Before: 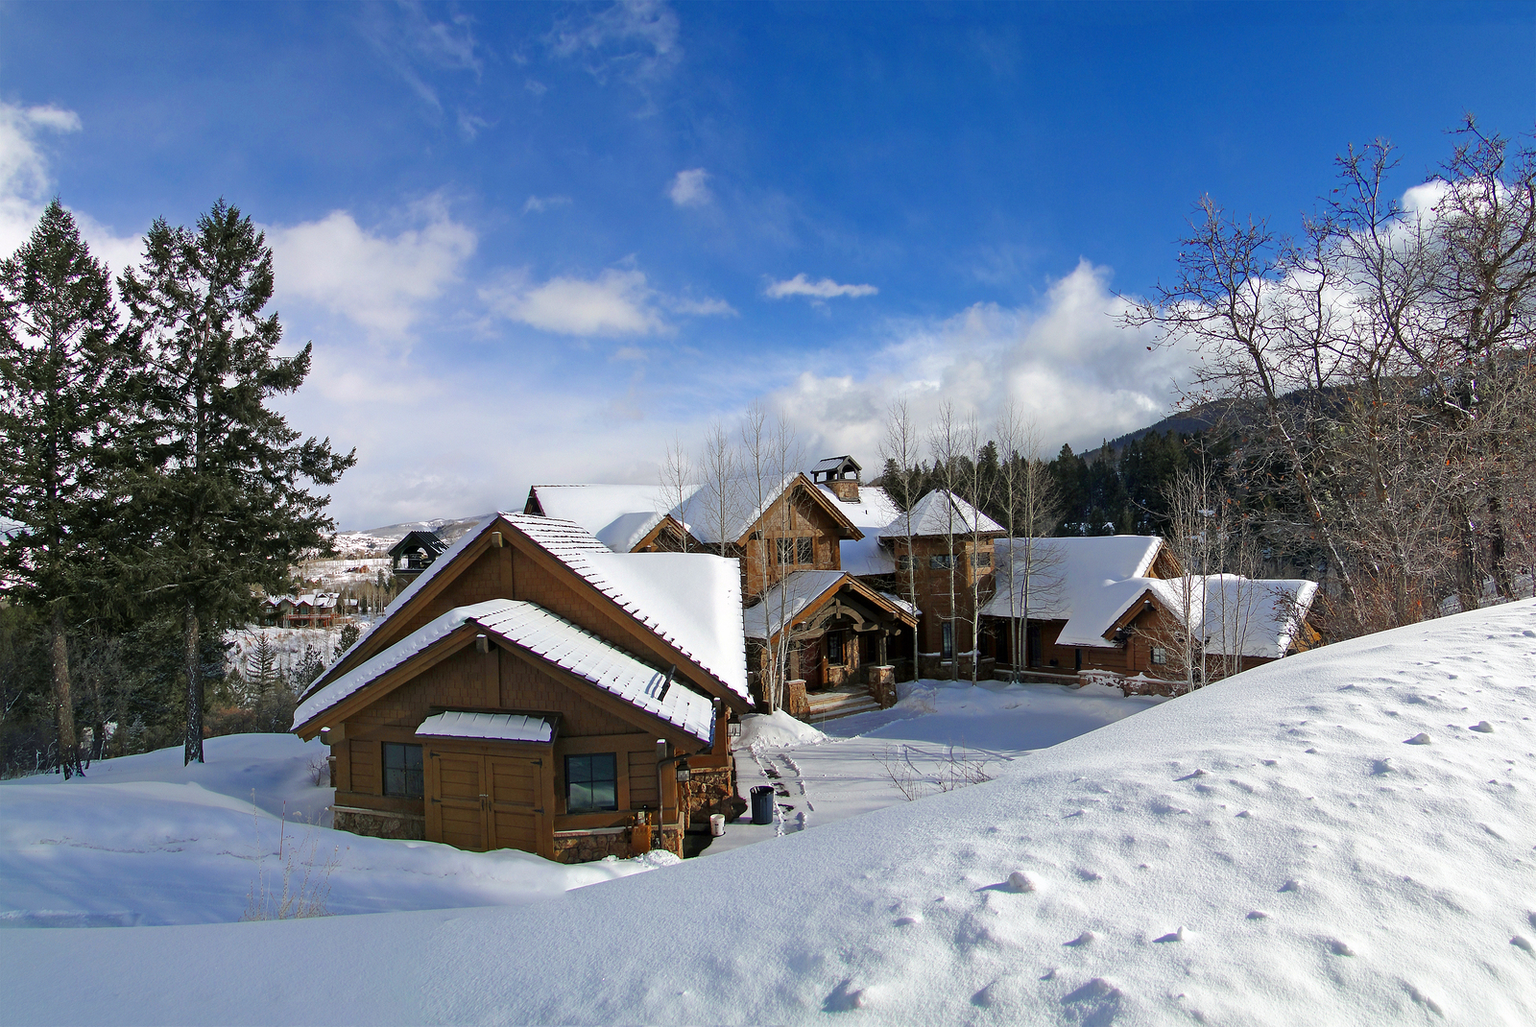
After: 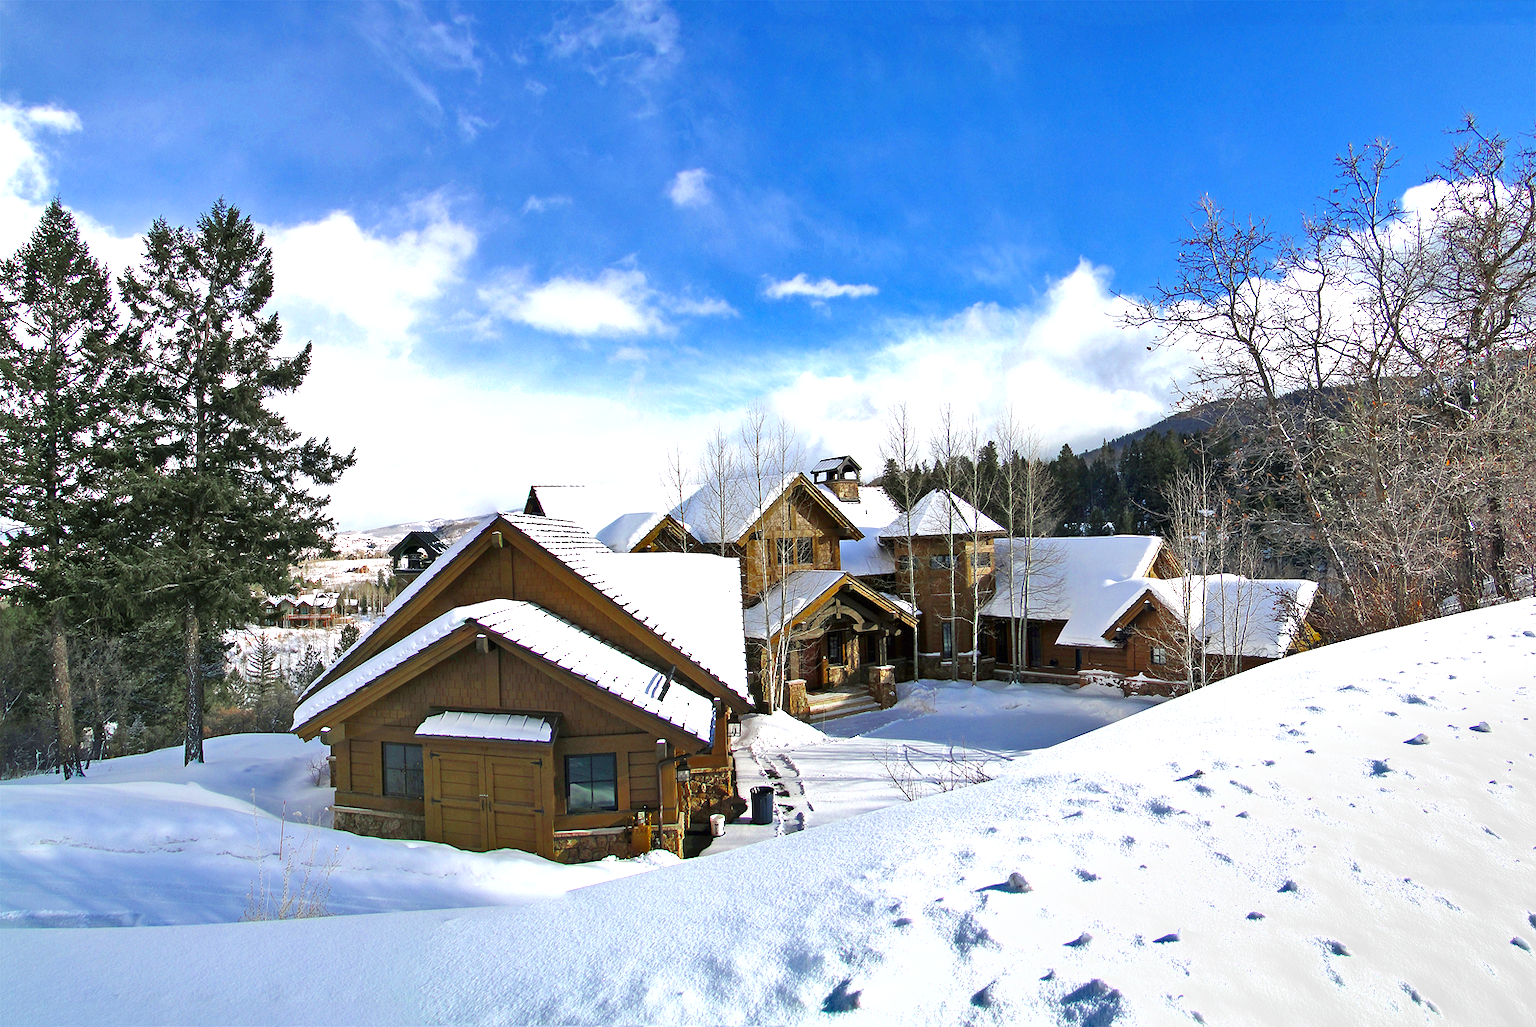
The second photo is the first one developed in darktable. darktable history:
color zones: curves: ch2 [(0, 0.5) (0.143, 0.517) (0.286, 0.571) (0.429, 0.522) (0.571, 0.5) (0.714, 0.5) (0.857, 0.5) (1, 0.5)], mix 100.44%
shadows and highlights: soften with gaussian
exposure: black level correction 0, exposure 1 EV, compensate highlight preservation false
